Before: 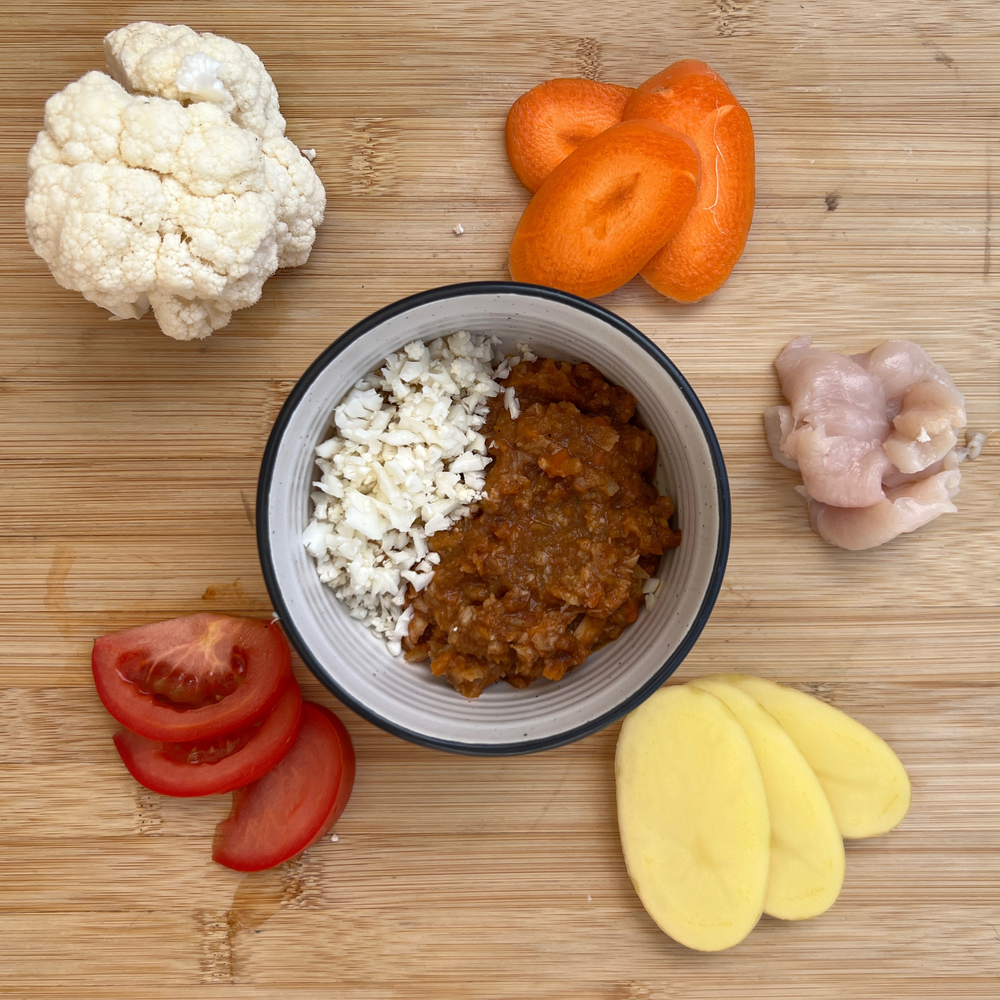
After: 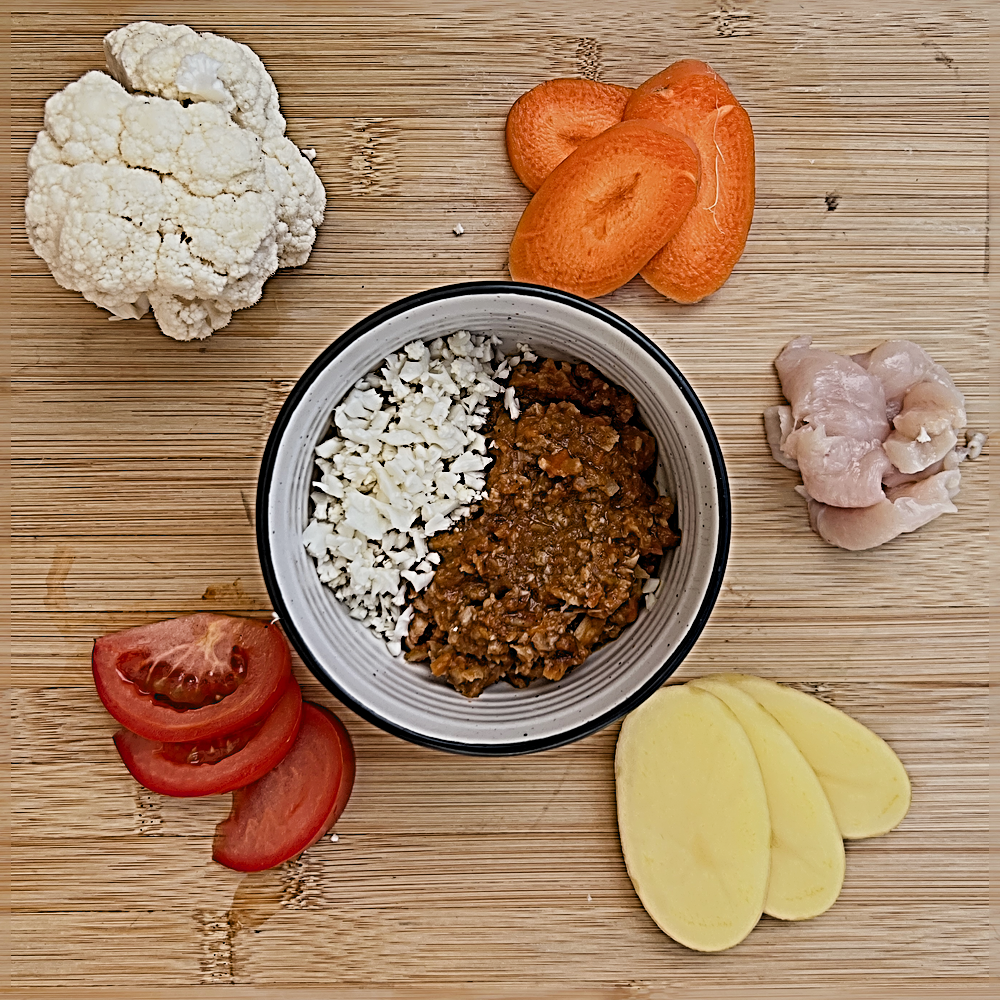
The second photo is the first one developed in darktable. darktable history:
filmic rgb: black relative exposure -7.65 EV, white relative exposure 4.56 EV, hardness 3.61
sharpen: radius 4.001, amount 2
